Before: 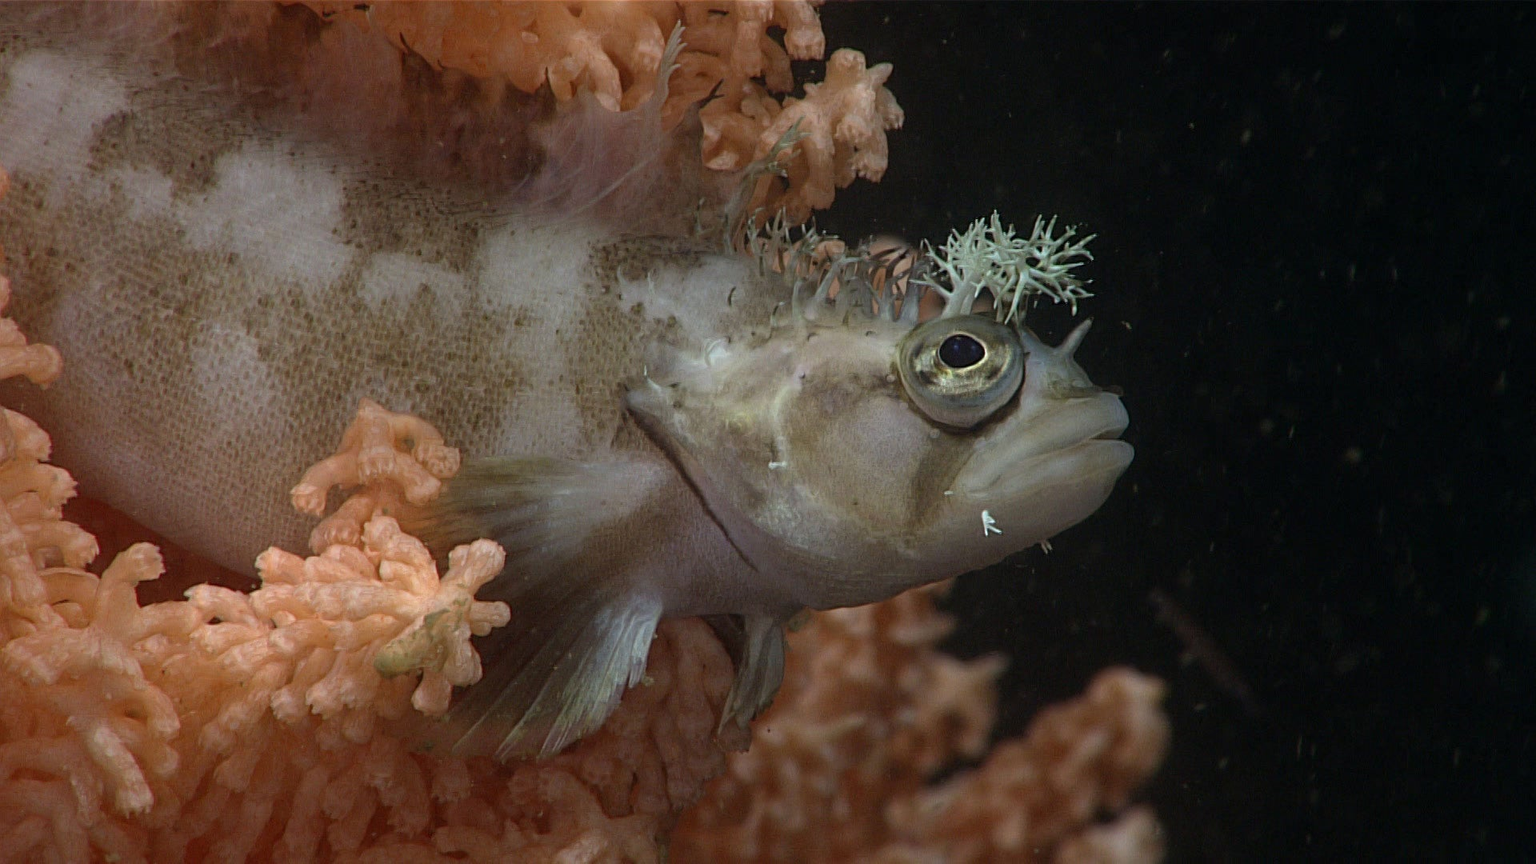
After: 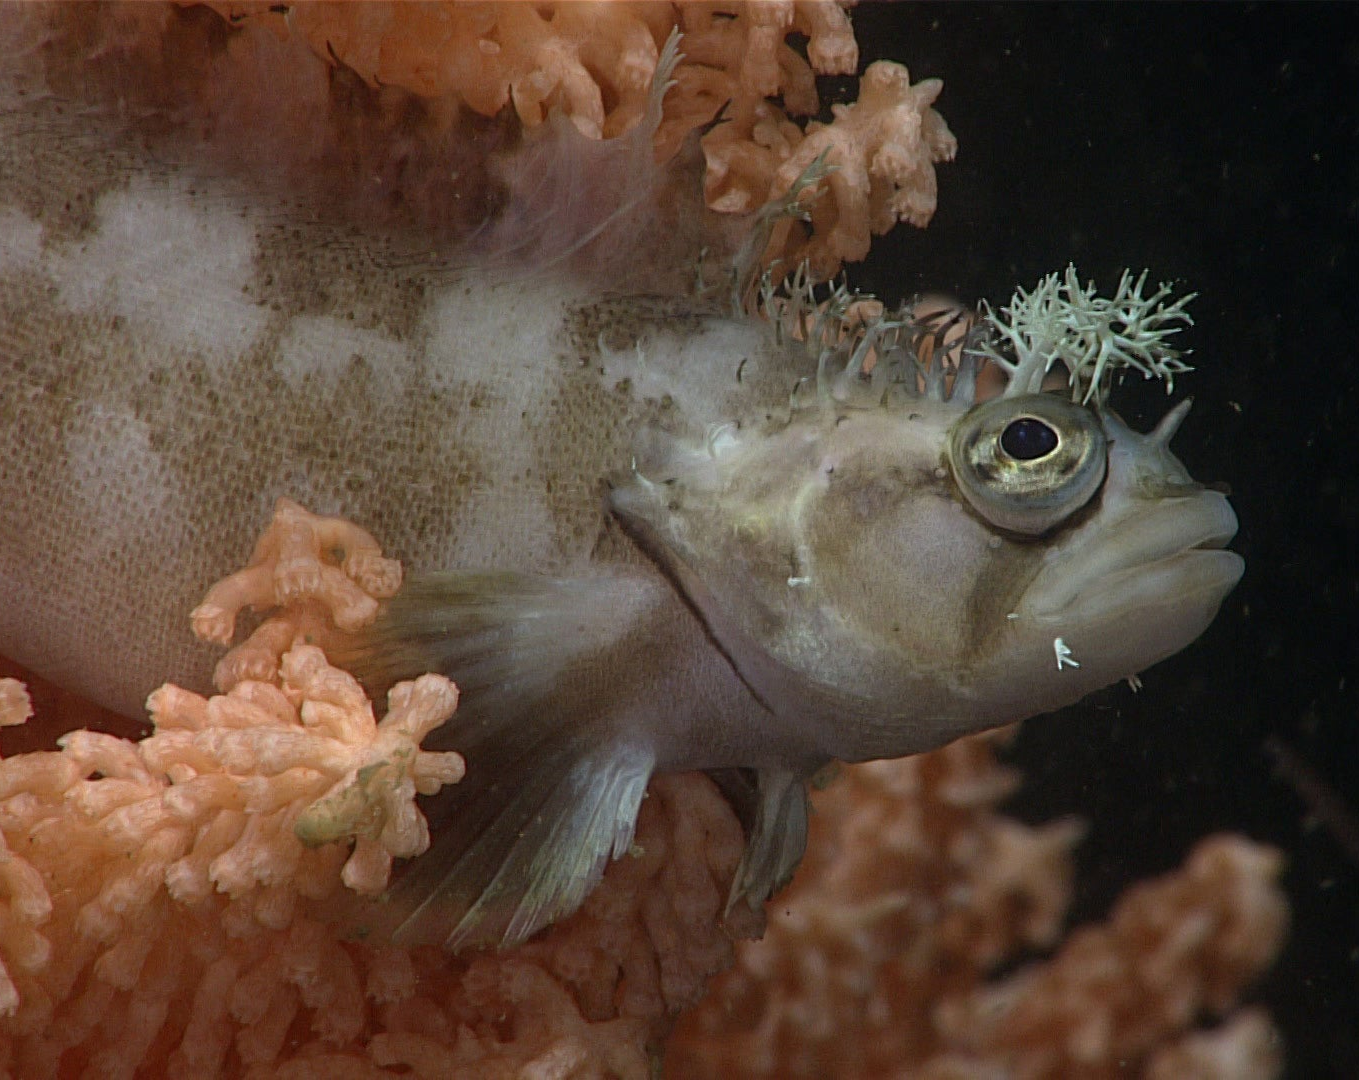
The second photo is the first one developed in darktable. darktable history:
crop and rotate: left 9.027%, right 20.142%
